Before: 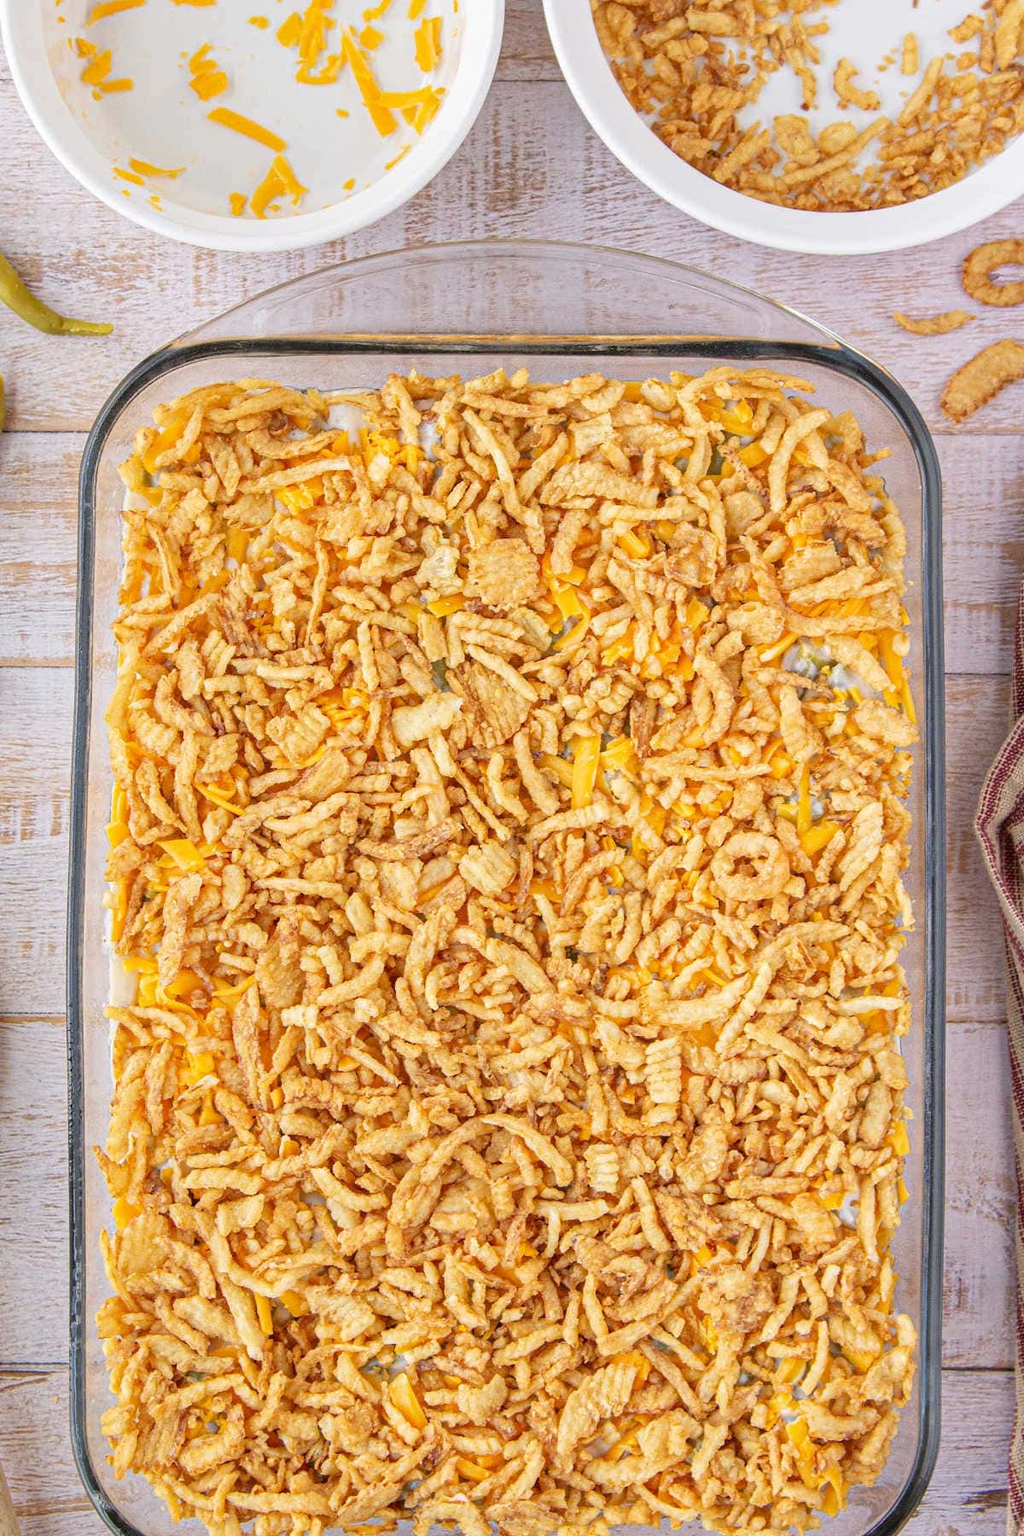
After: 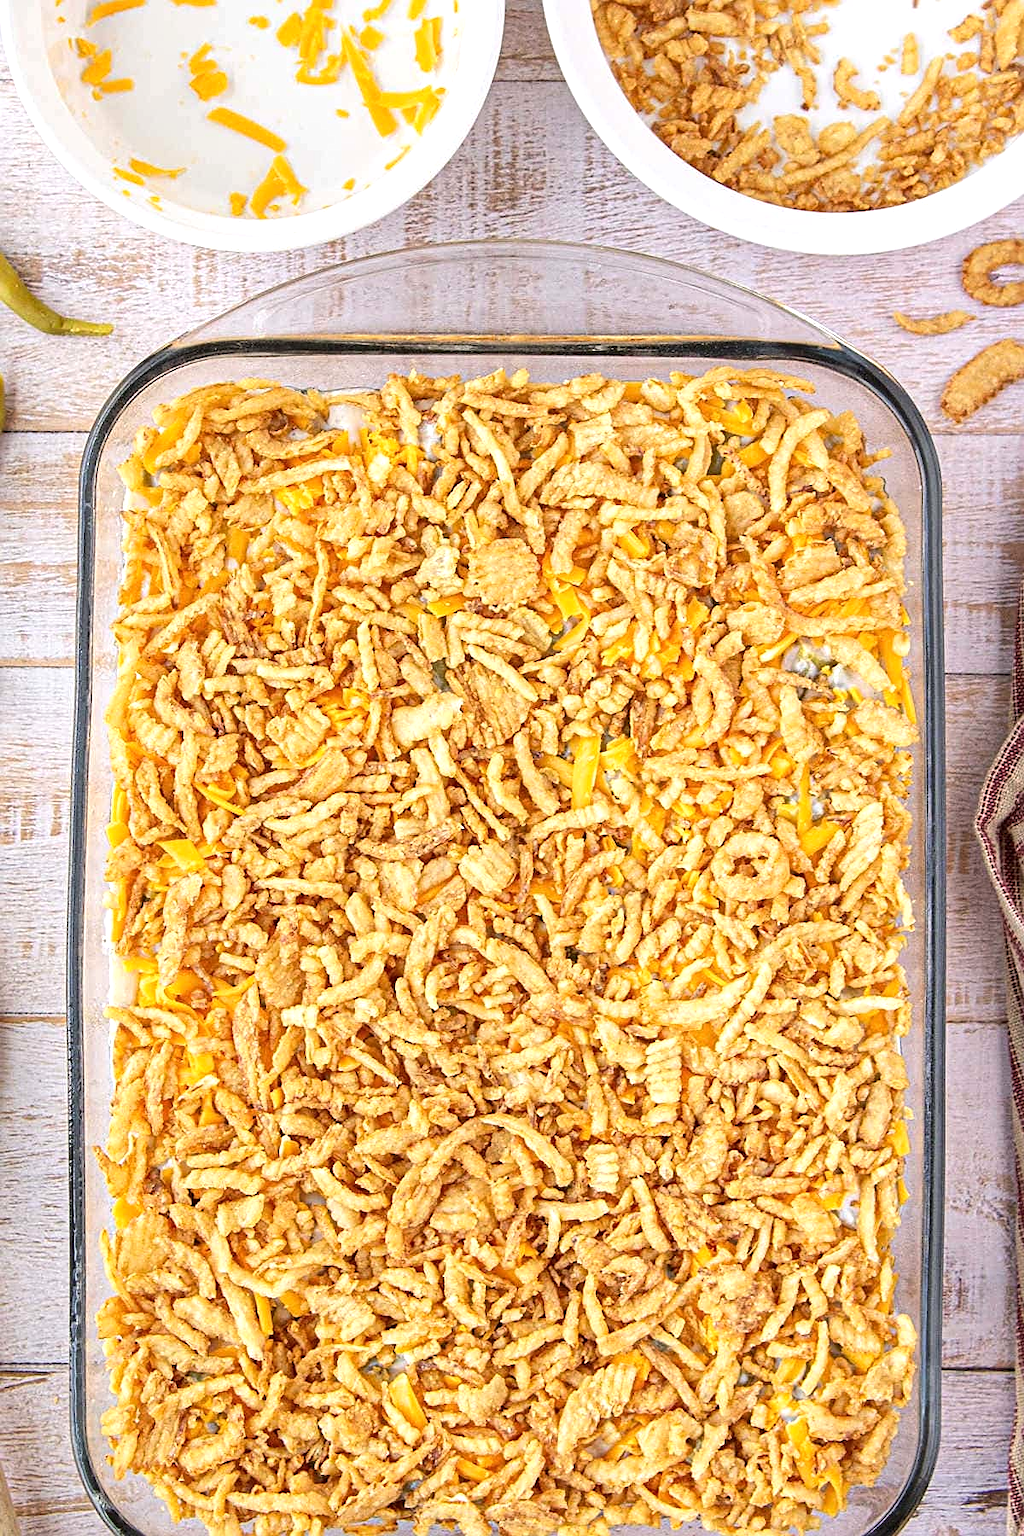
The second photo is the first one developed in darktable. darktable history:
tone equalizer: -8 EV -0.436 EV, -7 EV -0.368 EV, -6 EV -0.341 EV, -5 EV -0.219 EV, -3 EV 0.191 EV, -2 EV 0.346 EV, -1 EV 0.405 EV, +0 EV 0.387 EV, edges refinement/feathering 500, mask exposure compensation -1.57 EV, preserve details no
vignetting: fall-off start 116.23%, fall-off radius 59.53%
sharpen: on, module defaults
